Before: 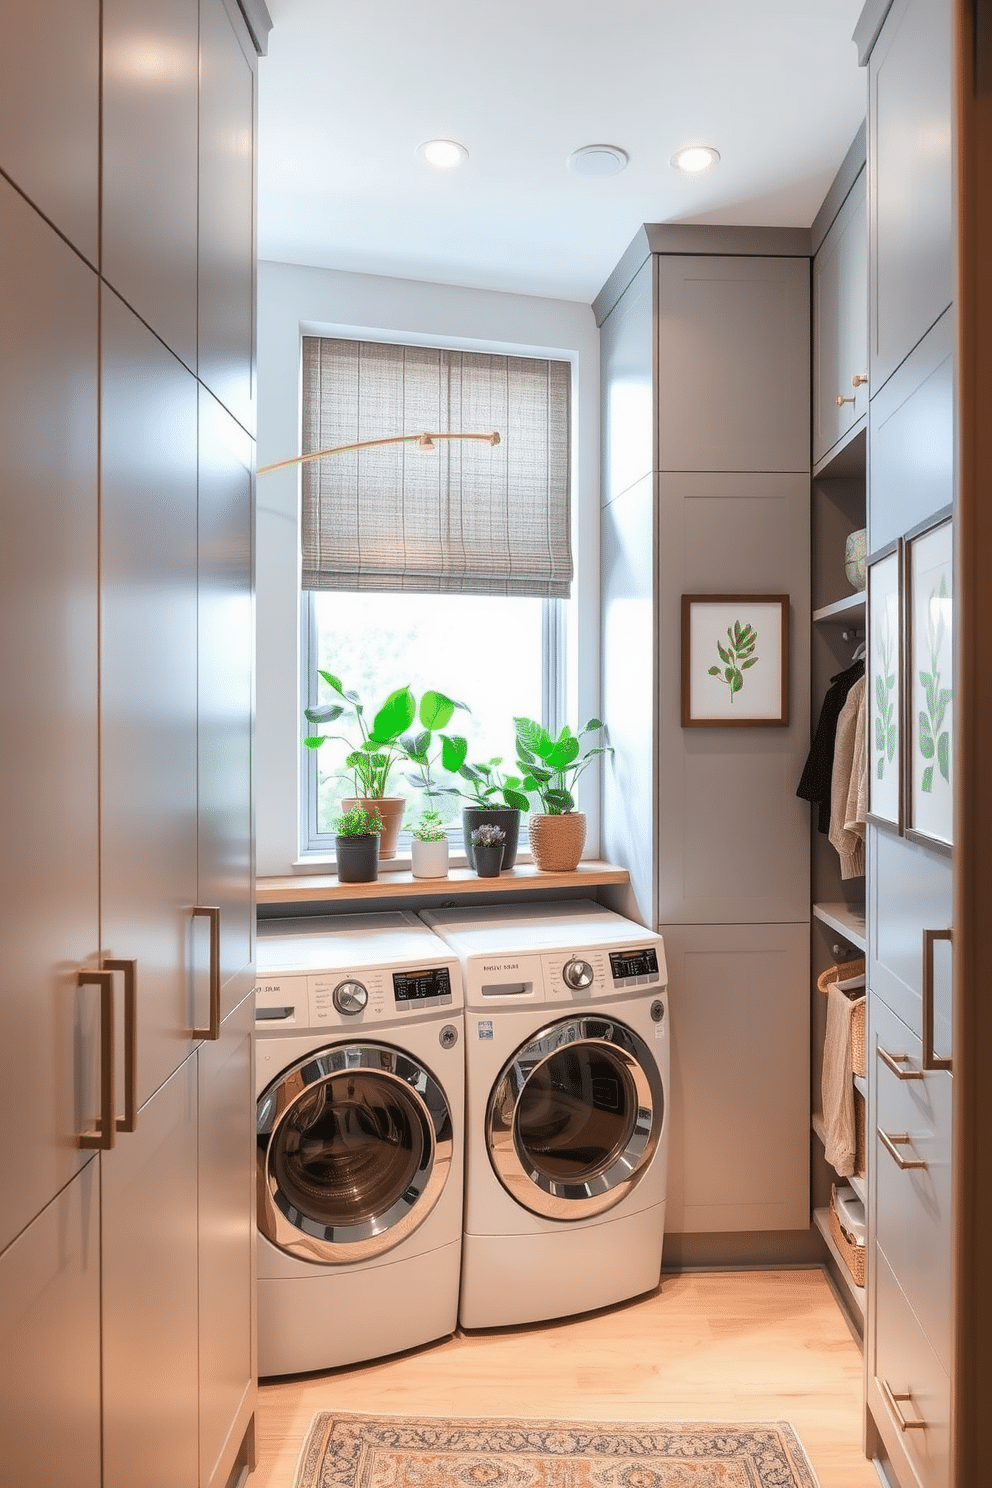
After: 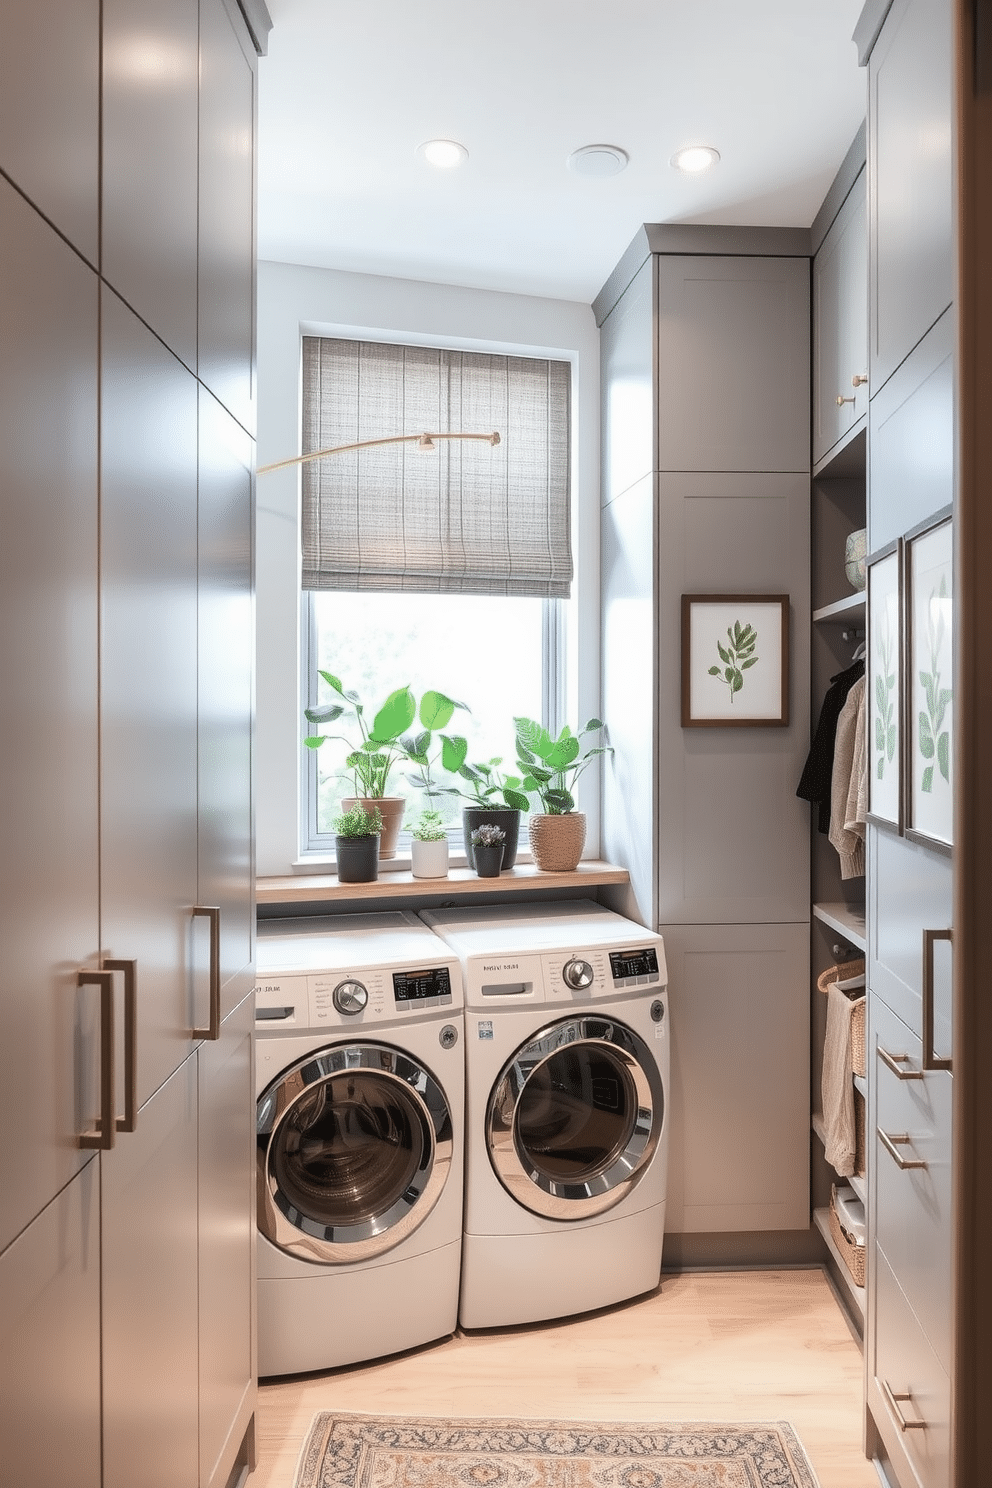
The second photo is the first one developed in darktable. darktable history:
contrast brightness saturation: contrast 0.095, saturation -0.358
tone equalizer: on, module defaults
